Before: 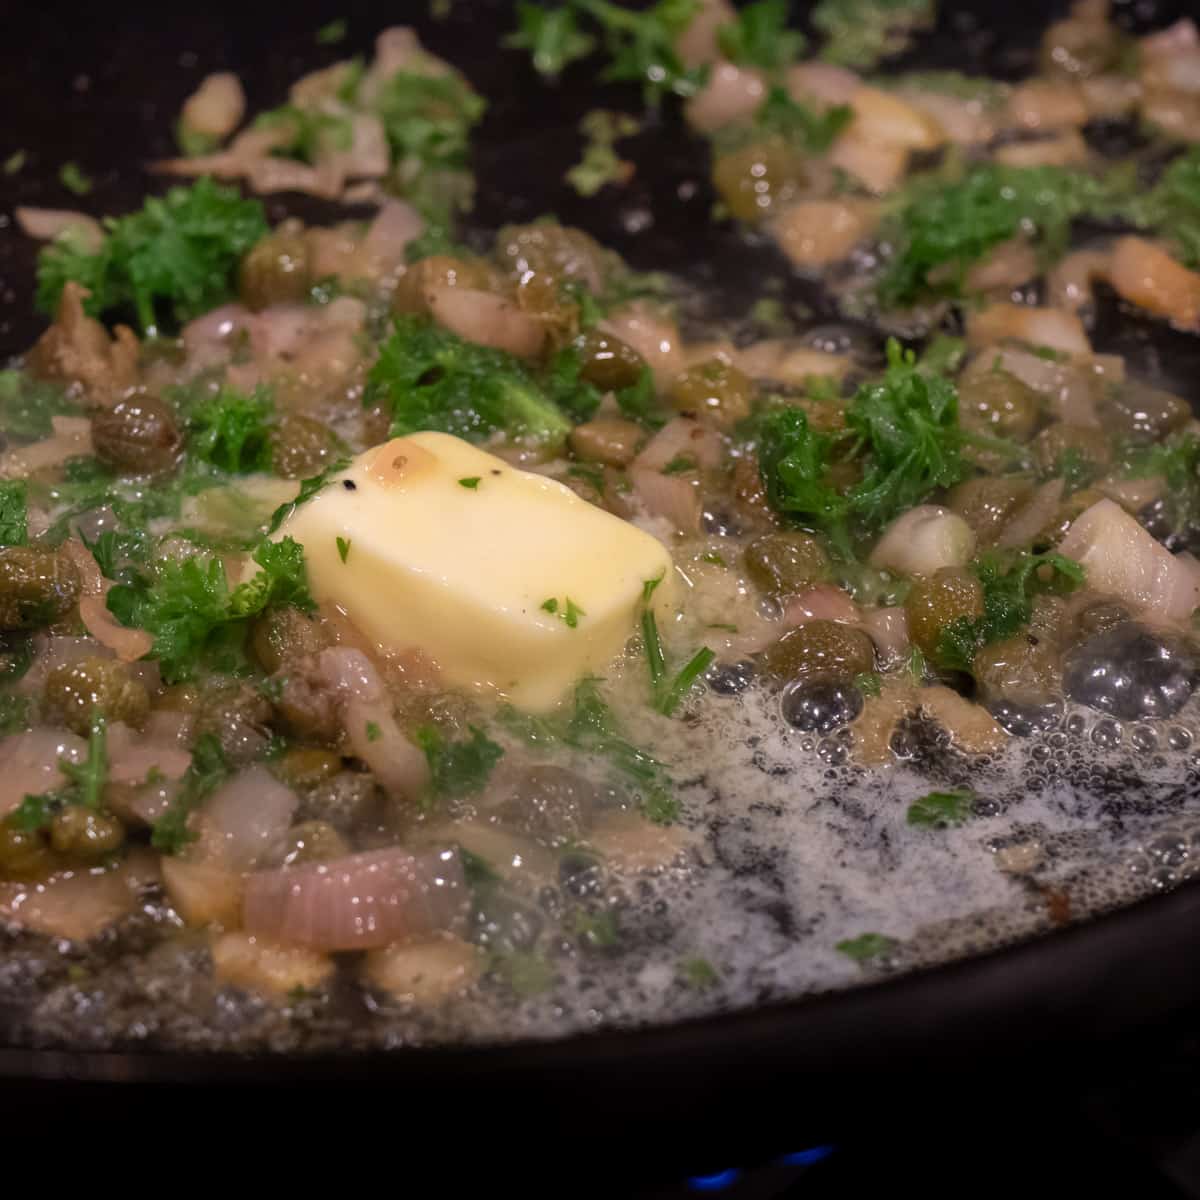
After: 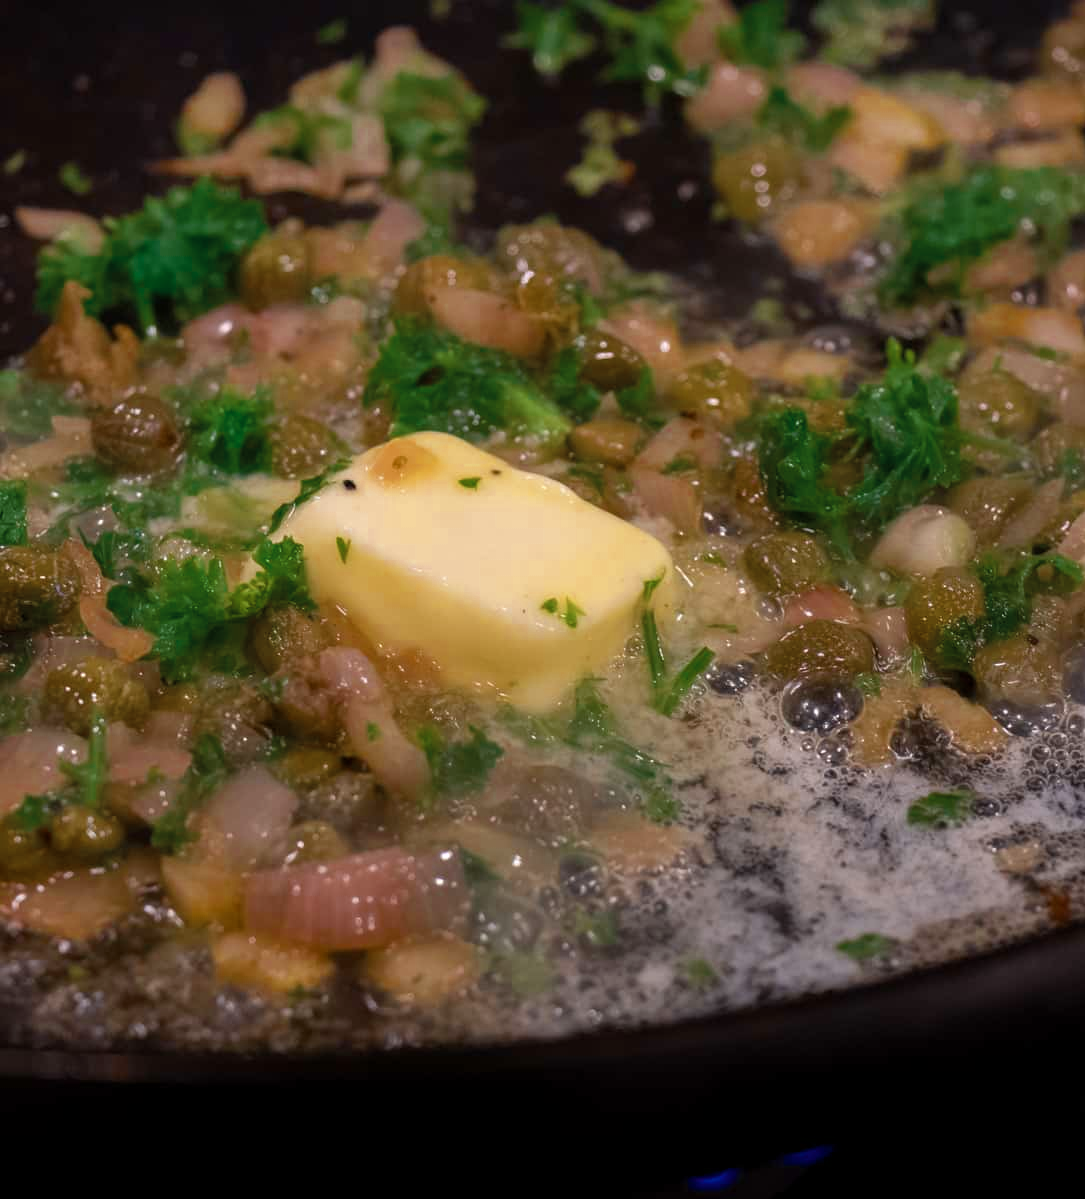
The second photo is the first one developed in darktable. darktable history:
color zones: curves: ch0 [(0, 0.5) (0.125, 0.4) (0.25, 0.5) (0.375, 0.4) (0.5, 0.4) (0.625, 0.35) (0.75, 0.35) (0.875, 0.5)]; ch1 [(0, 0.35) (0.125, 0.45) (0.25, 0.35) (0.375, 0.35) (0.5, 0.35) (0.625, 0.35) (0.75, 0.45) (0.875, 0.35)]; ch2 [(0, 0.6) (0.125, 0.5) (0.25, 0.5) (0.375, 0.6) (0.5, 0.6) (0.625, 0.5) (0.75, 0.5) (0.875, 0.5)]
crop: right 9.509%, bottom 0.031%
color balance rgb: linear chroma grading › global chroma 15%, perceptual saturation grading › global saturation 30%
